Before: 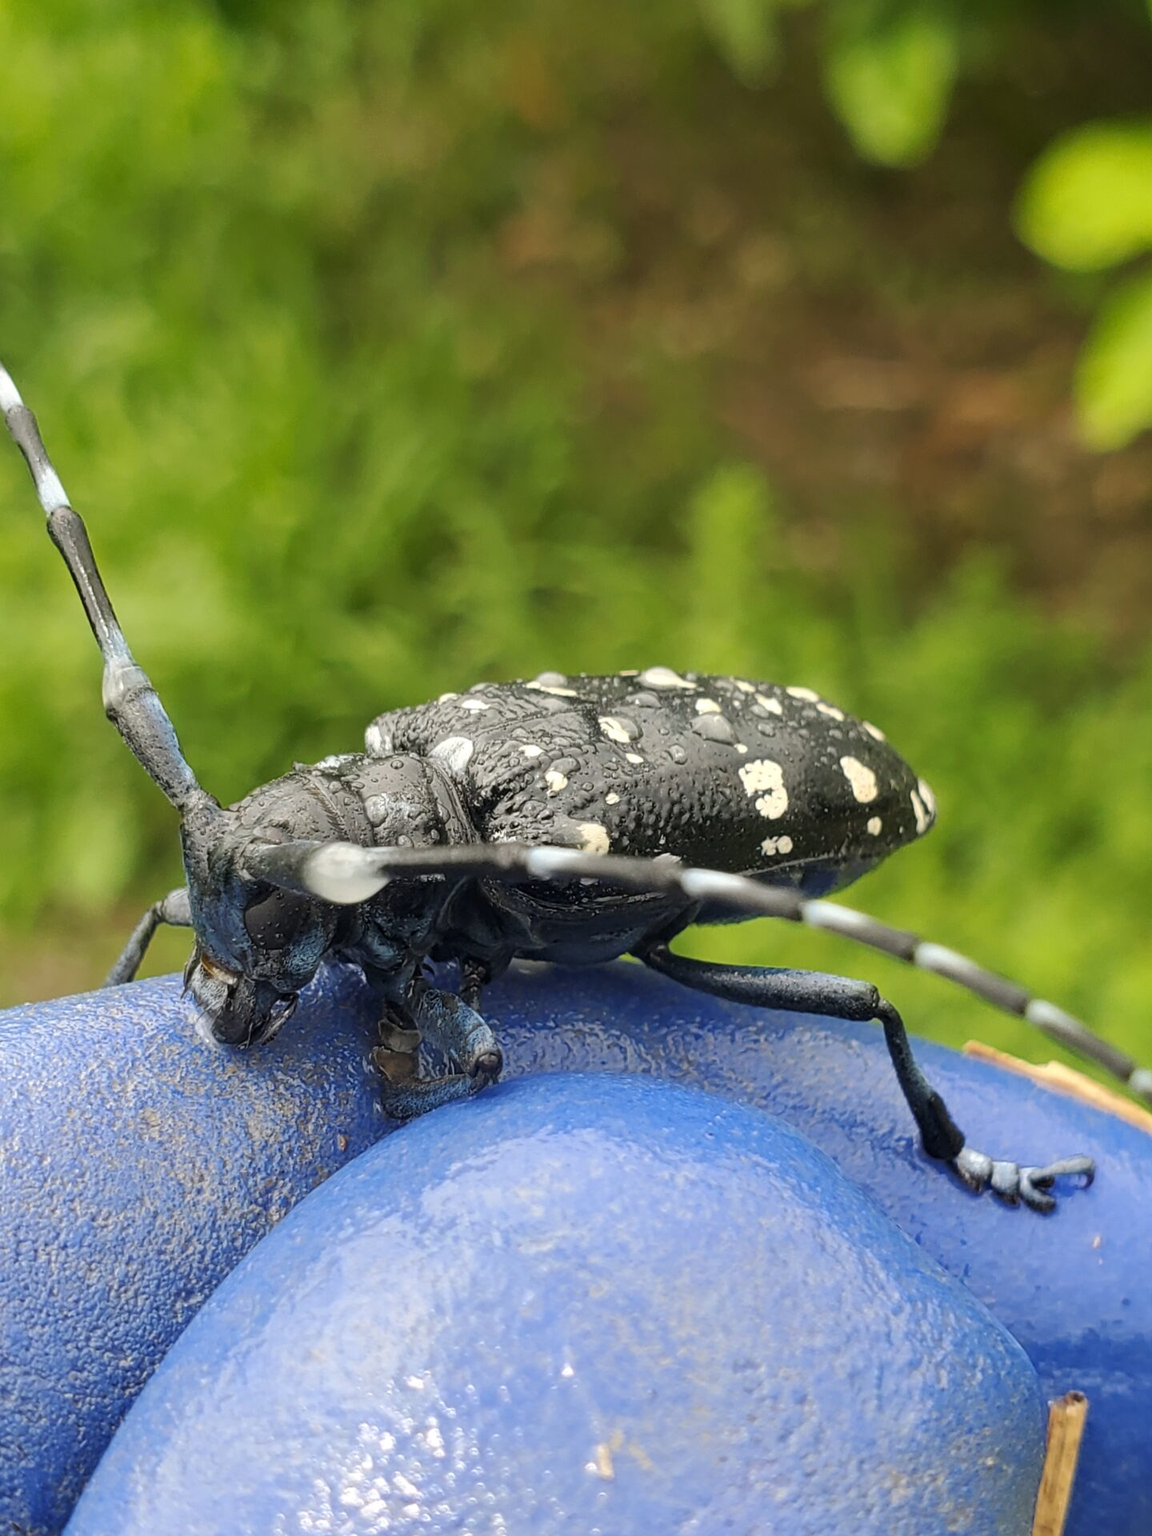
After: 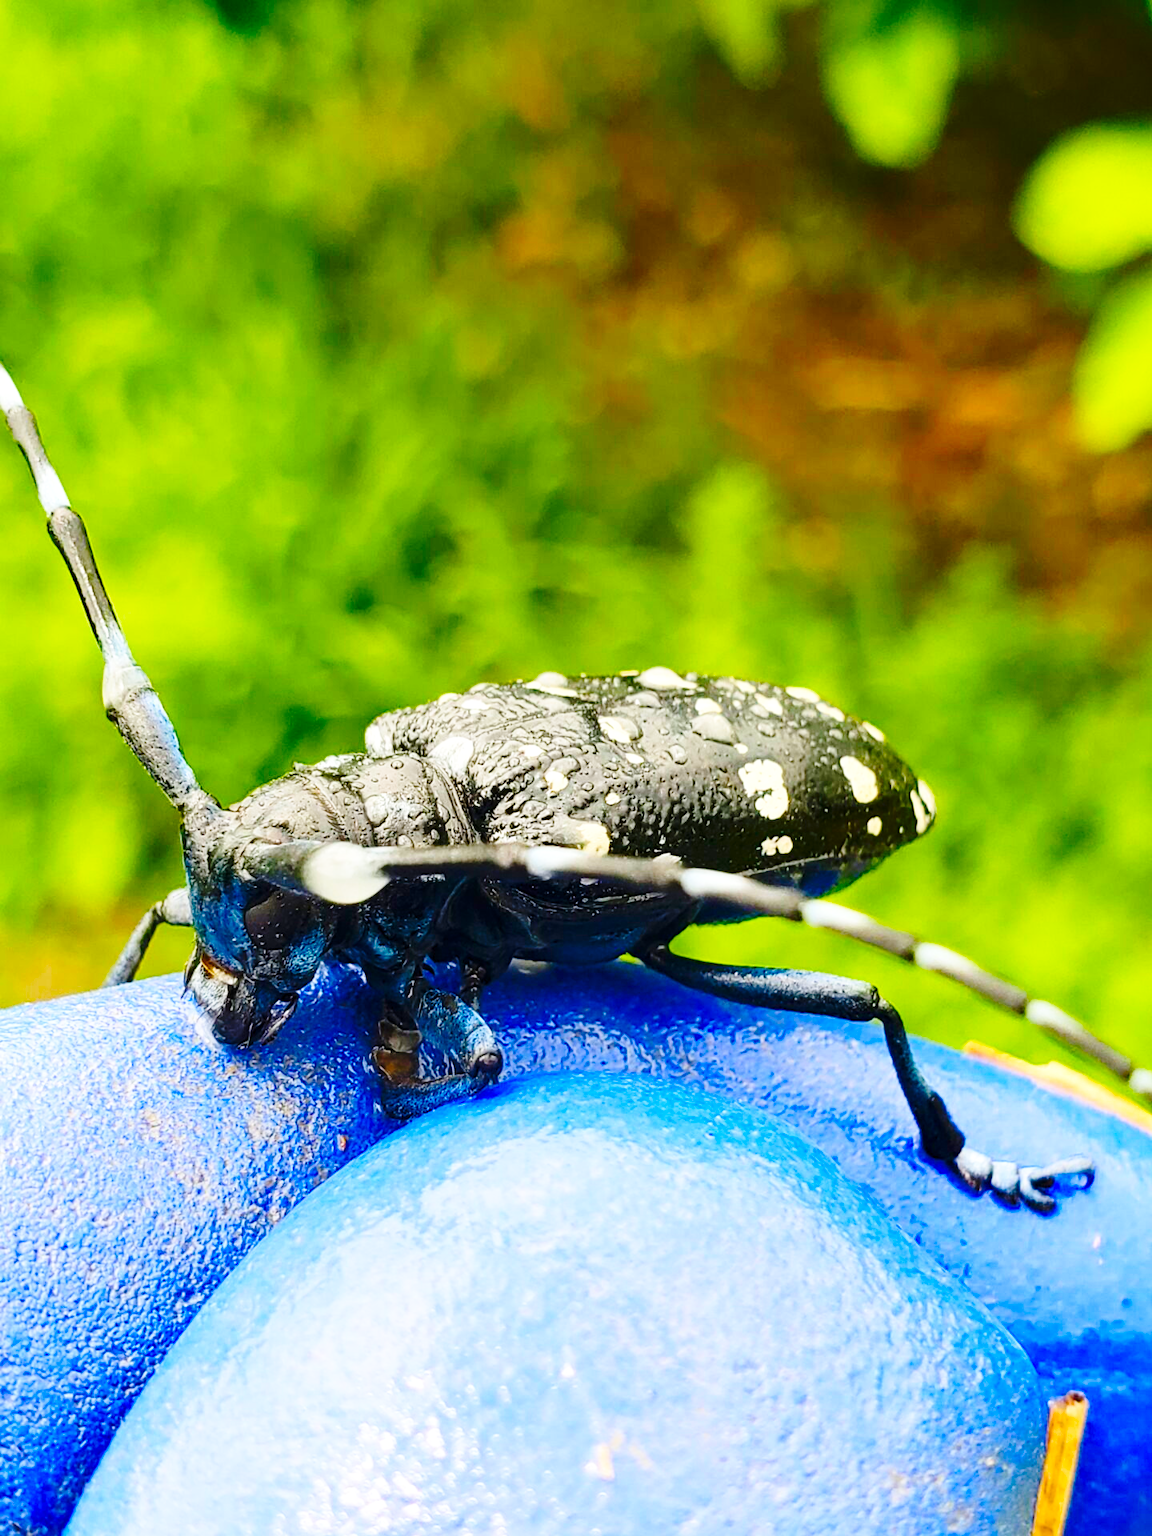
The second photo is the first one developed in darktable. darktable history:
base curve: curves: ch0 [(0, 0) (0.036, 0.037) (0.121, 0.228) (0.46, 0.76) (0.859, 0.983) (1, 1)], preserve colors none
contrast brightness saturation: contrast 0.174, saturation 0.301
color balance rgb: perceptual saturation grading › global saturation 34.94%, perceptual saturation grading › highlights -25.391%, perceptual saturation grading › shadows 49.252%, global vibrance 20%
